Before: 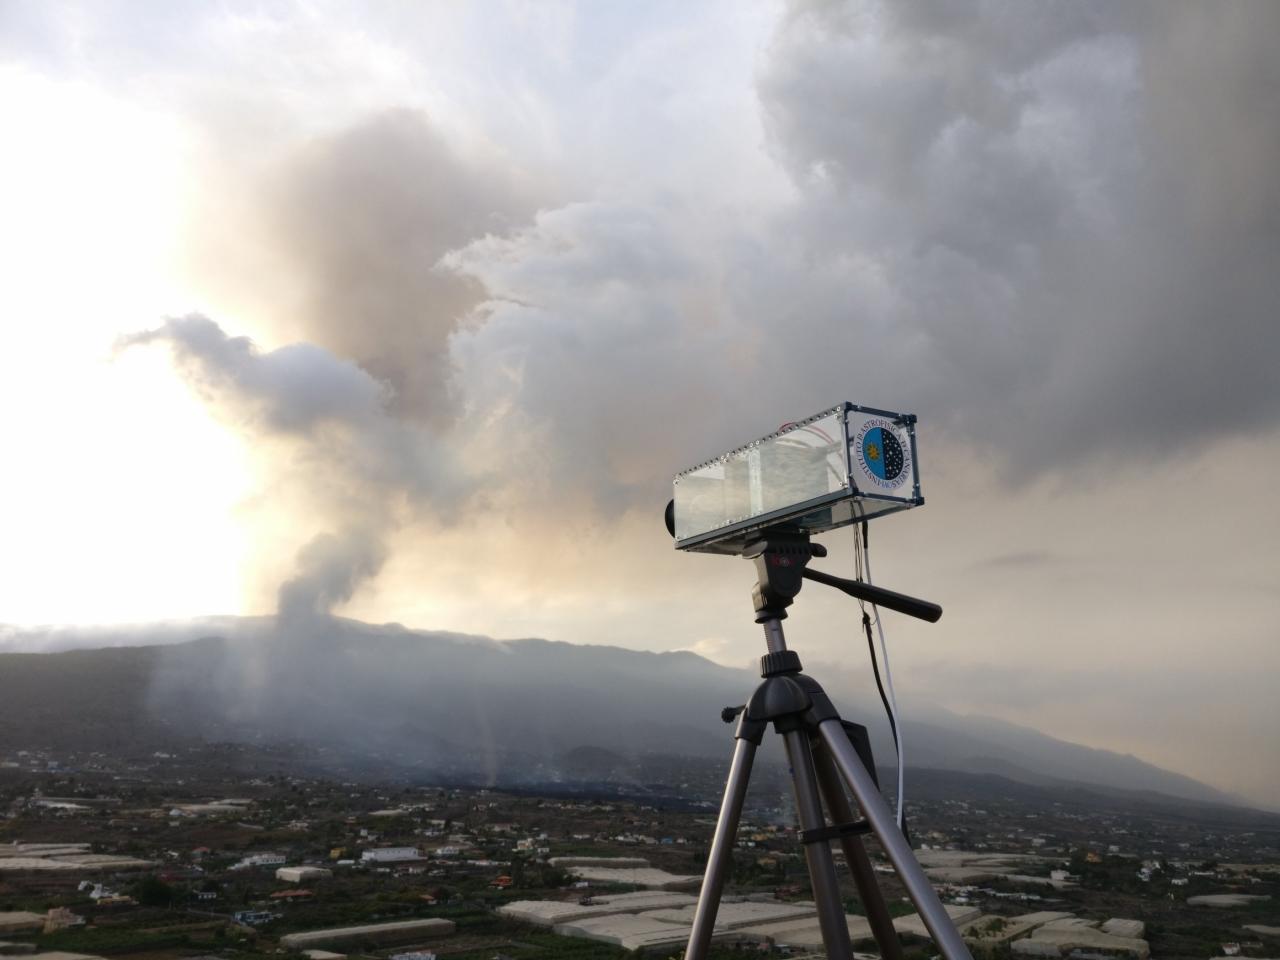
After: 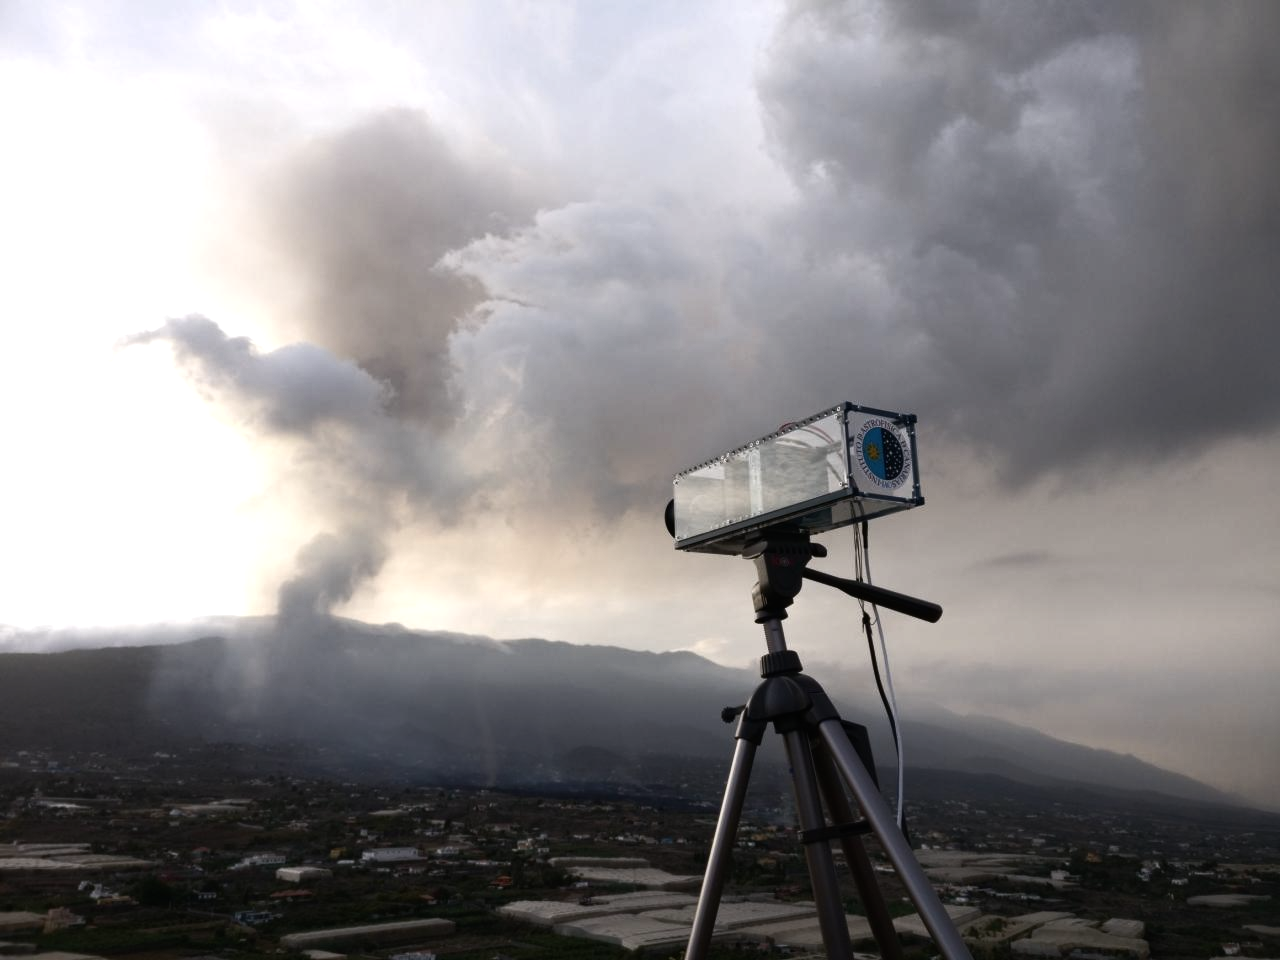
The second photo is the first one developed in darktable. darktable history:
color balance rgb: perceptual saturation grading › highlights -31.88%, perceptual saturation grading › mid-tones 5.8%, perceptual saturation grading › shadows 18.12%, perceptual brilliance grading › highlights 3.62%, perceptual brilliance grading › mid-tones -18.12%, perceptual brilliance grading › shadows -41.3%
white balance: red 1.009, blue 1.027
